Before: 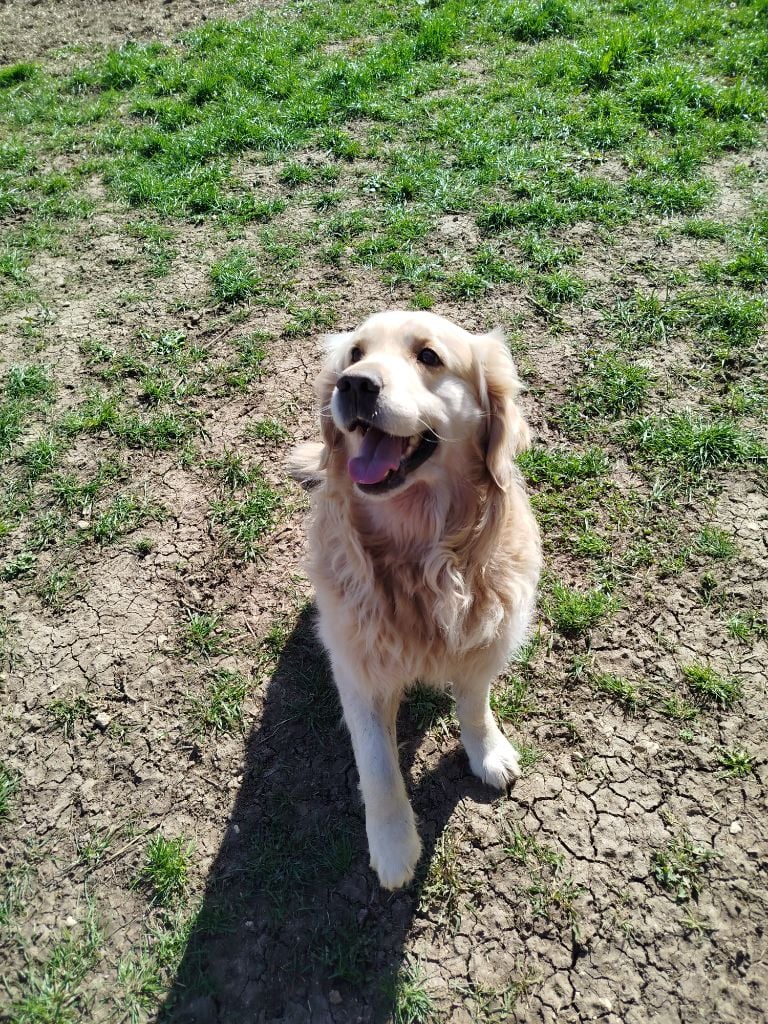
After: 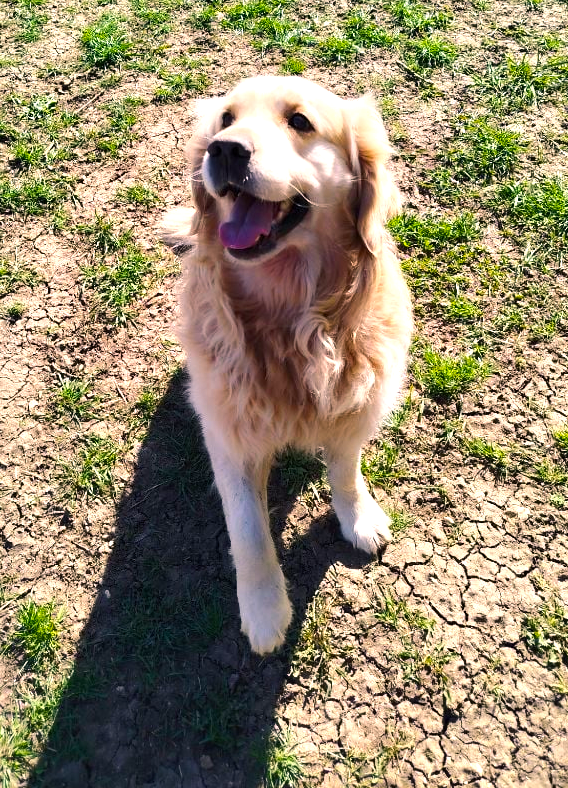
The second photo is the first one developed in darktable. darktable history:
crop: left 16.844%, top 23.004%, right 9.103%
color balance rgb: shadows lift › chroma 1.023%, shadows lift › hue 243.59°, highlights gain › chroma 2.394%, highlights gain › hue 37°, perceptual saturation grading › global saturation 42.448%
tone equalizer: -8 EV 0.001 EV, -7 EV -0.002 EV, -6 EV 0.002 EV, -5 EV -0.018 EV, -4 EV -0.096 EV, -3 EV -0.193 EV, -2 EV 0.239 EV, -1 EV 0.725 EV, +0 EV 0.495 EV
